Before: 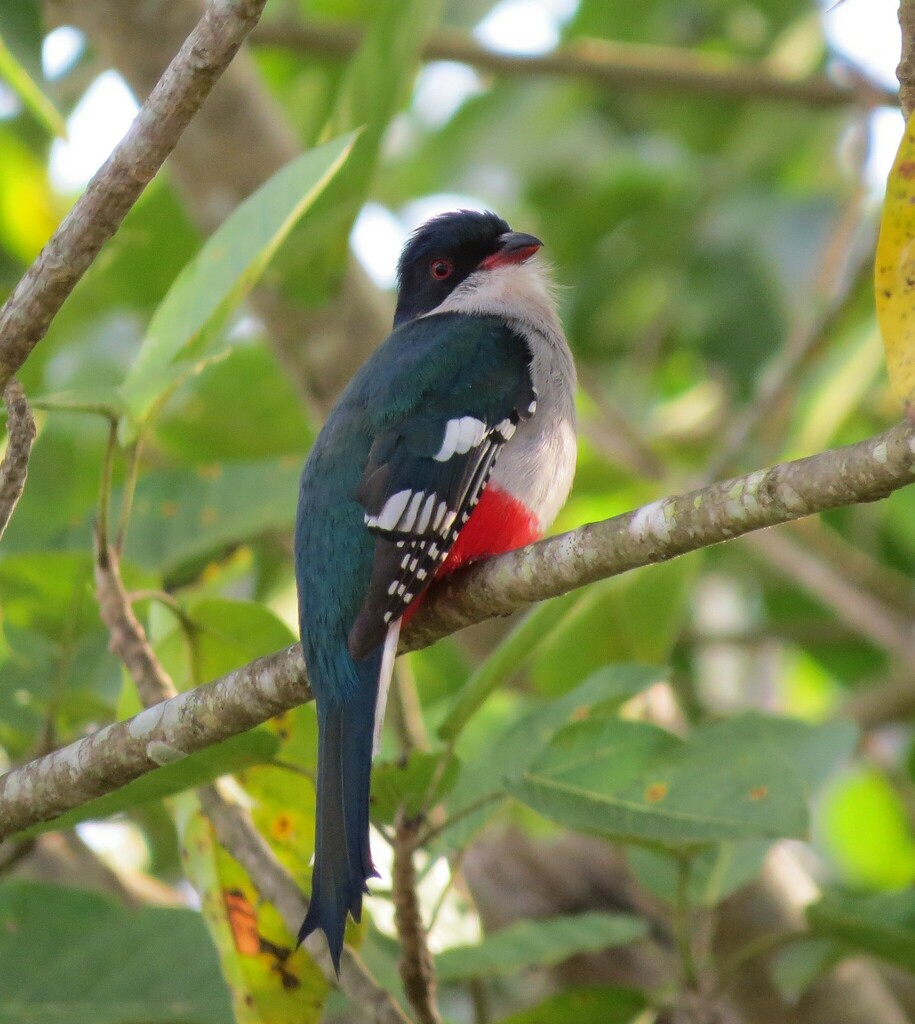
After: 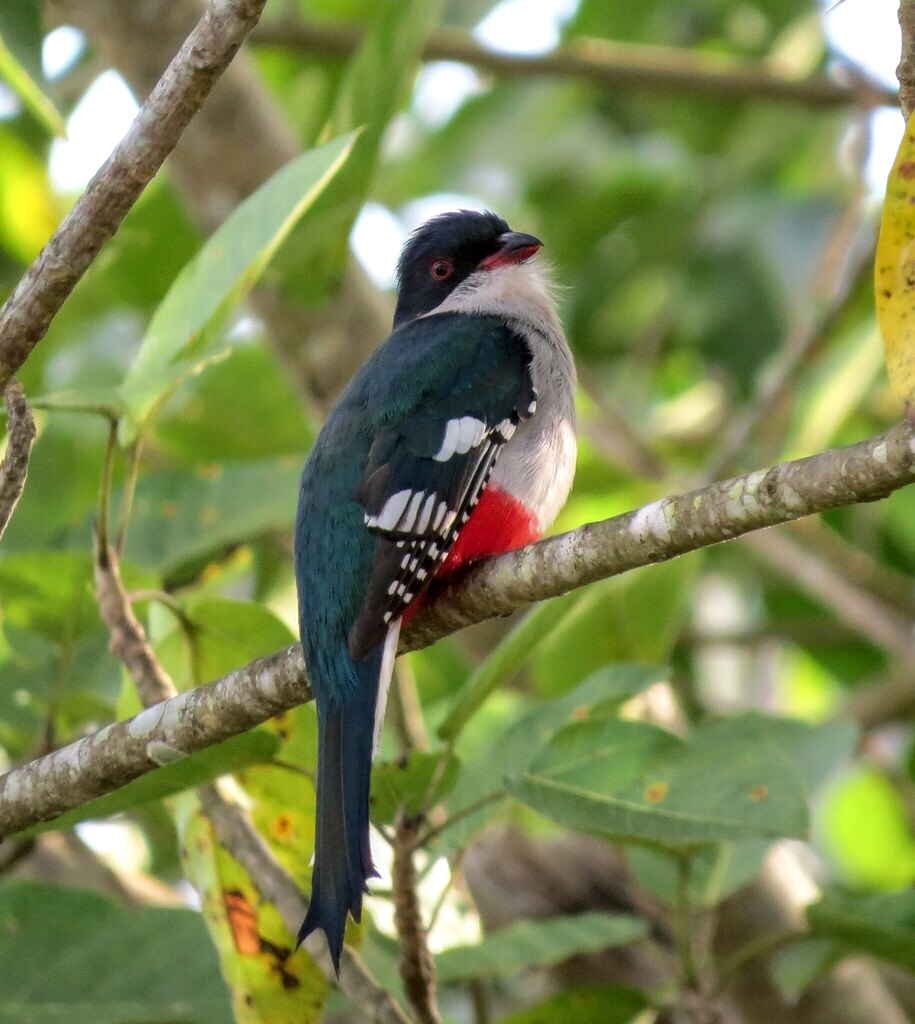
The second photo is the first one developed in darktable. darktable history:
local contrast: detail 142%
shadows and highlights: white point adjustment 0.057, soften with gaussian
